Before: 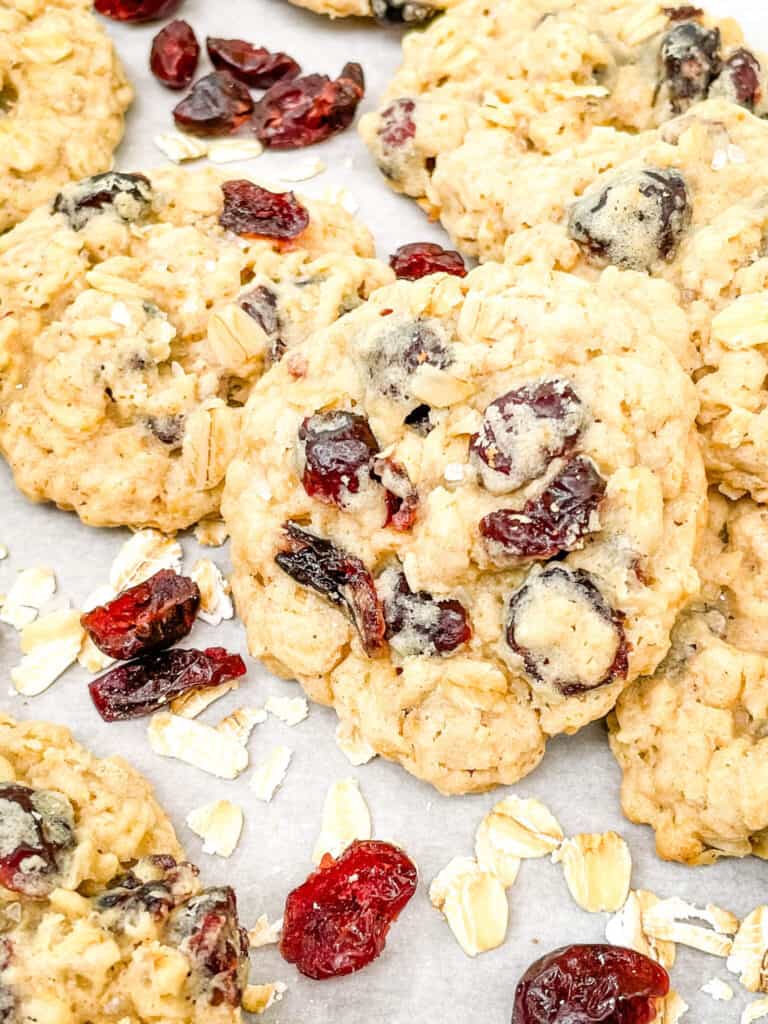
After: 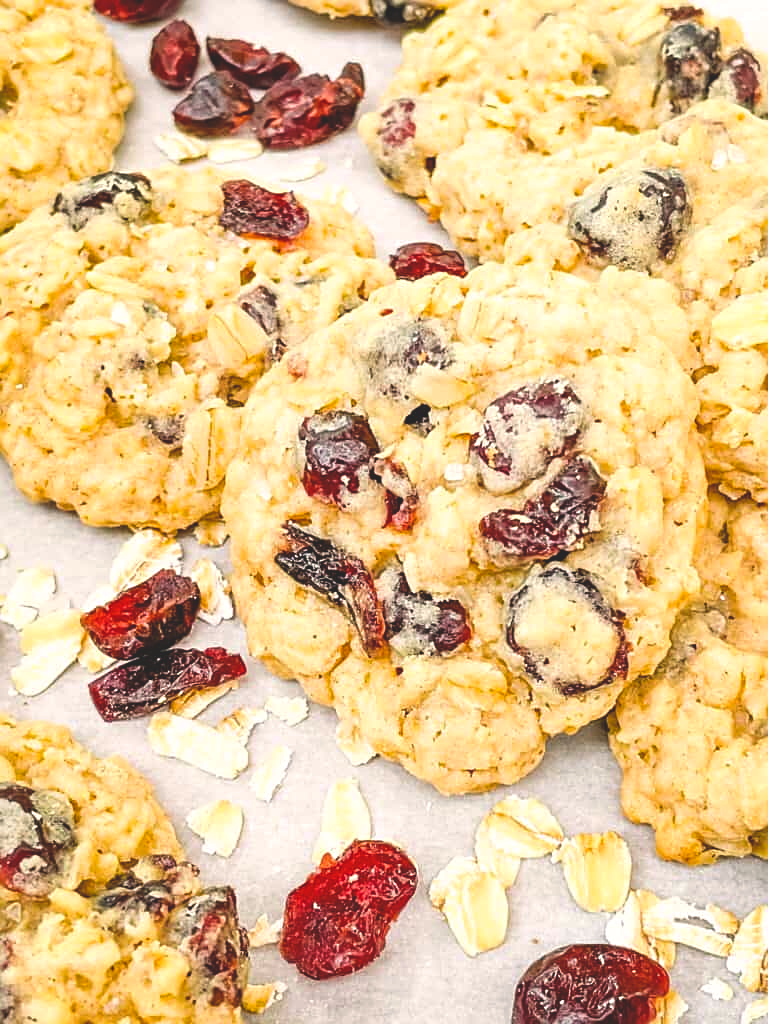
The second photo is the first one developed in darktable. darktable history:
color balance rgb: shadows lift › luminance 0.915%, shadows lift › chroma 0.283%, shadows lift › hue 20.91°, highlights gain › chroma 1.105%, highlights gain › hue 52.6°, global offset › luminance 1.982%, linear chroma grading › global chroma 15.136%, perceptual saturation grading › global saturation 0.713%, global vibrance 20%
sharpen: on, module defaults
